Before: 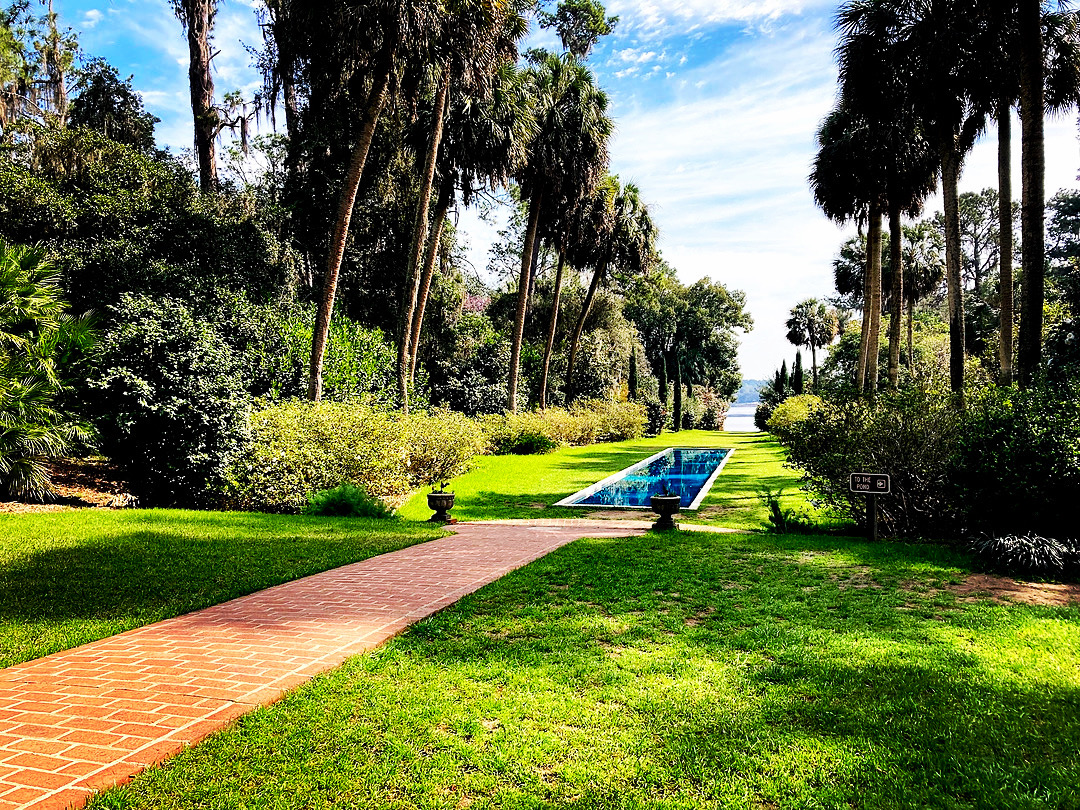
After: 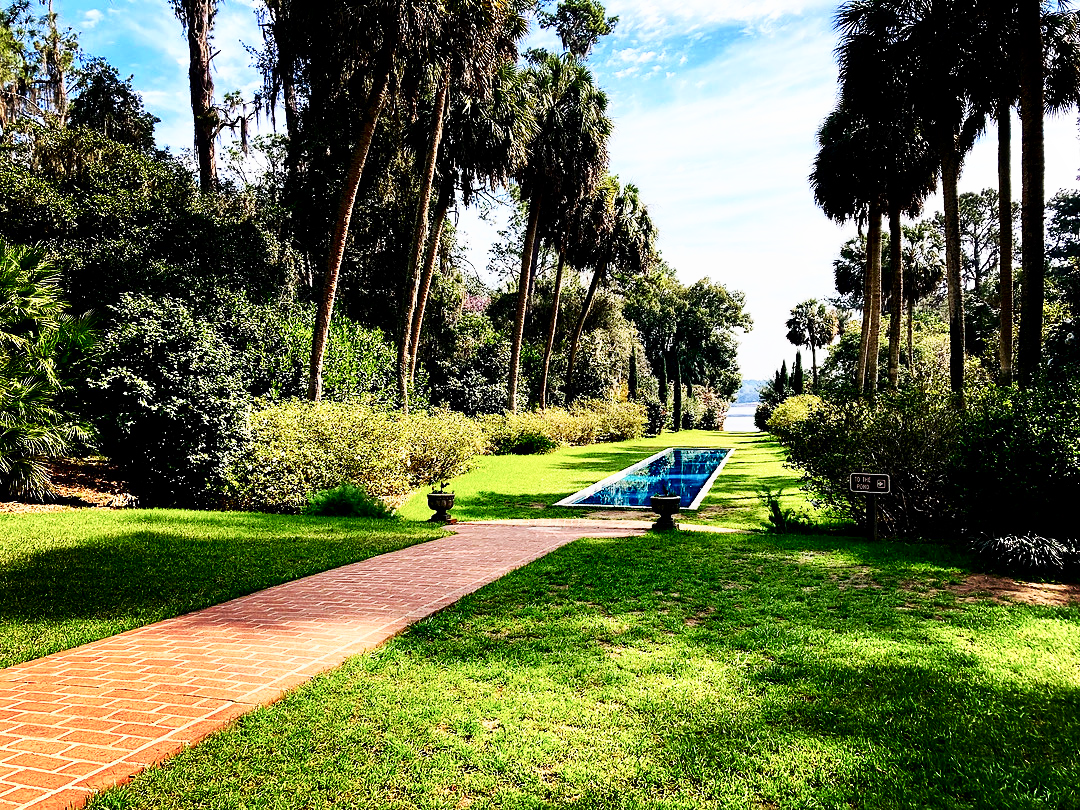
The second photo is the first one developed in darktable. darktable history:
shadows and highlights: shadows -62.32, white point adjustment -5.22, highlights 61.59
